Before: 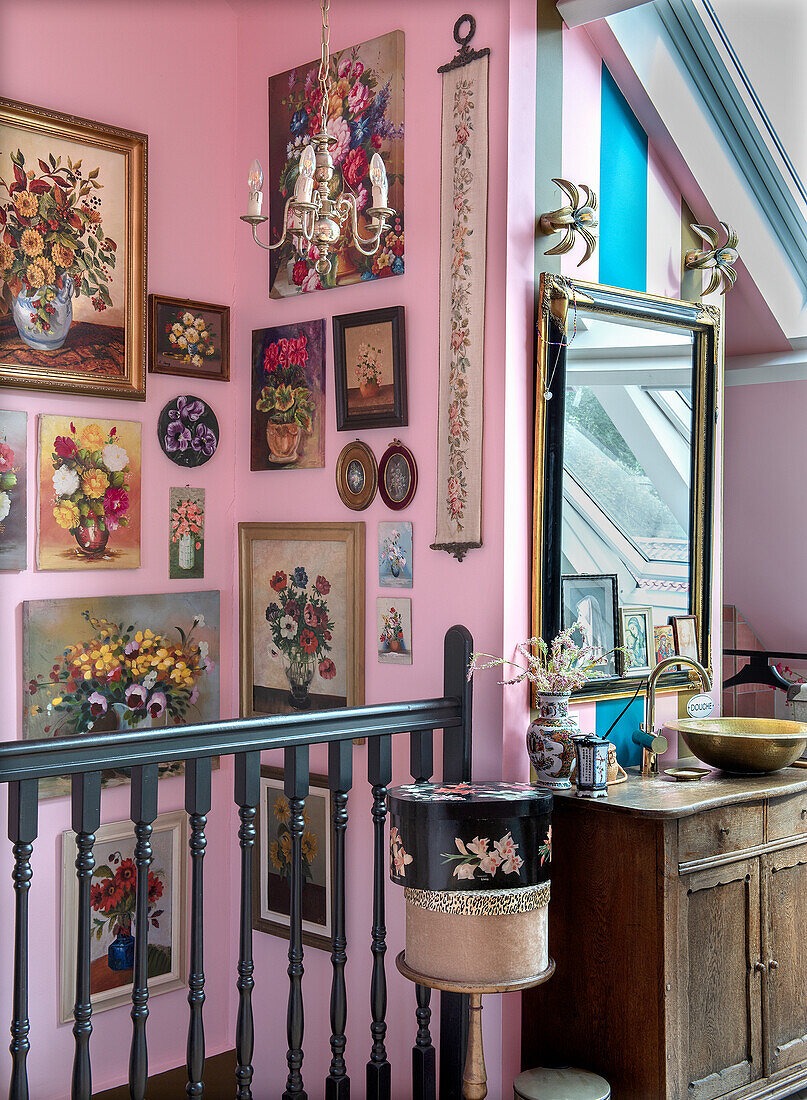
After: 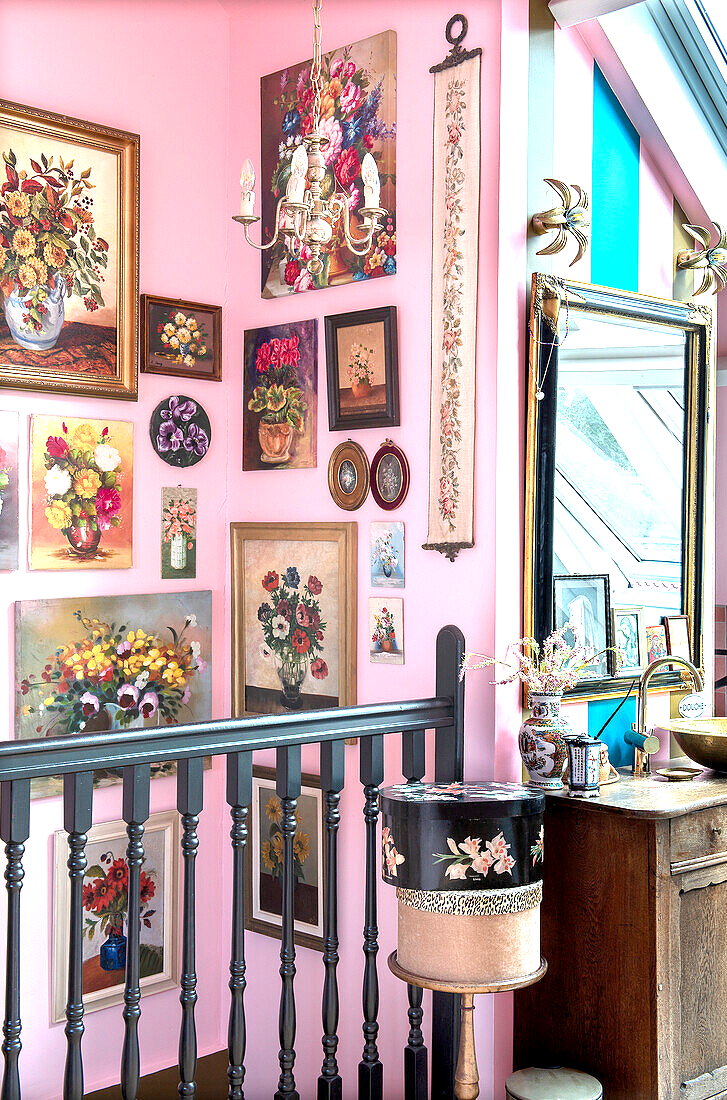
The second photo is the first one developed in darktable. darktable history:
exposure: black level correction 0.001, exposure 1.116 EV, compensate highlight preservation false
crop and rotate: left 1.088%, right 8.807%
